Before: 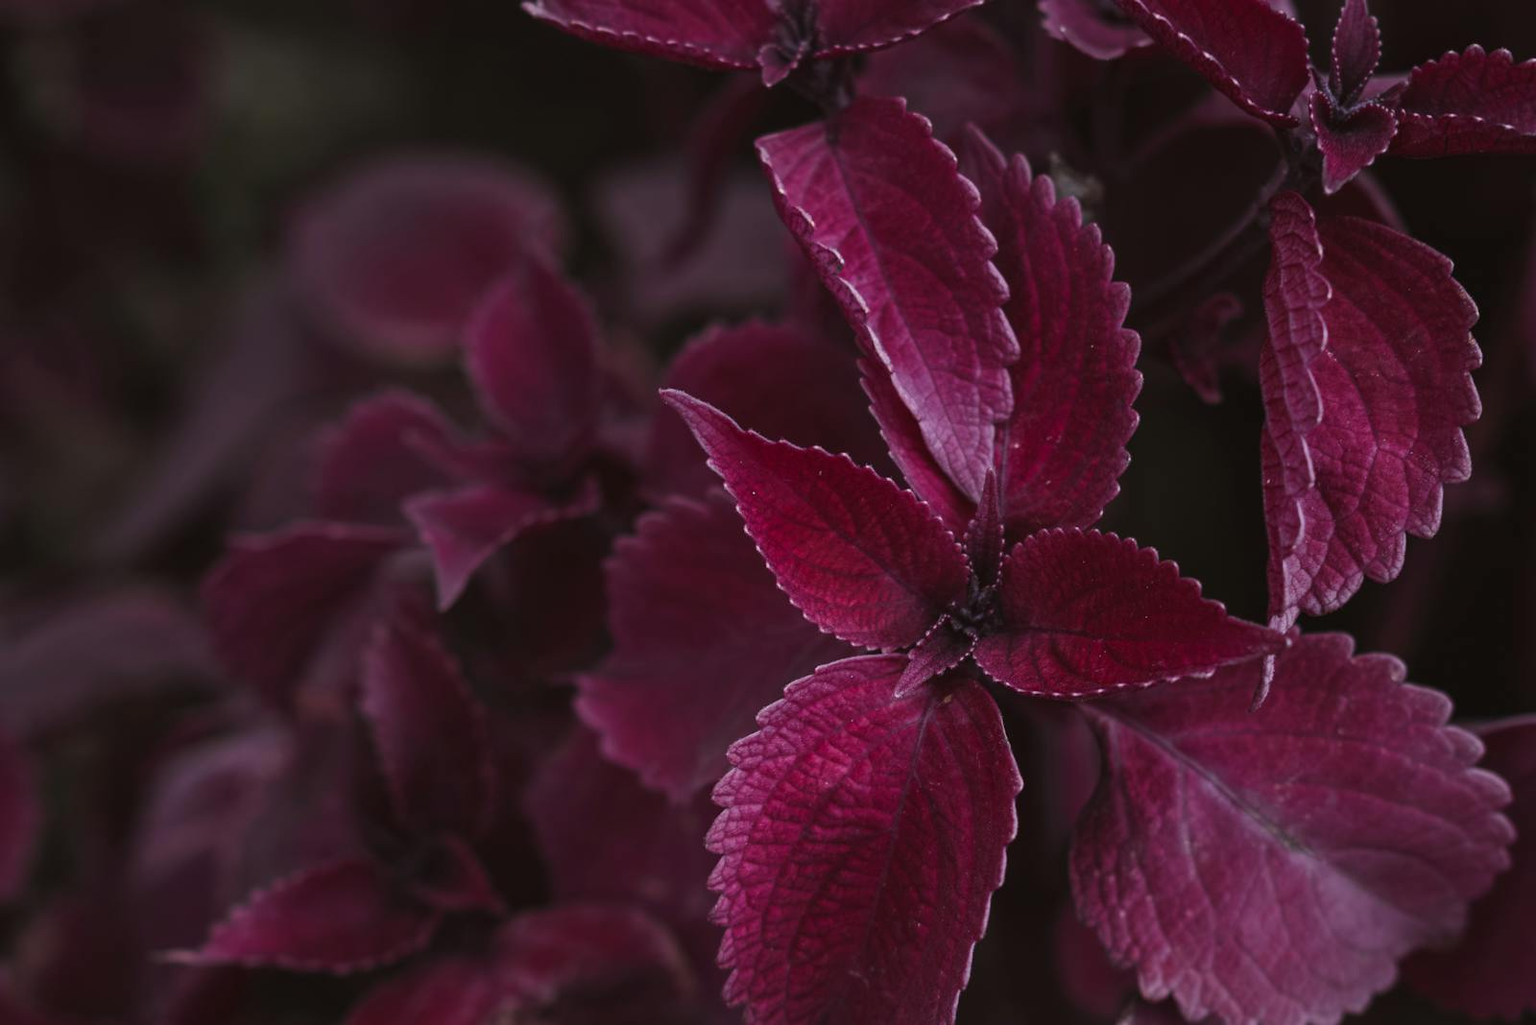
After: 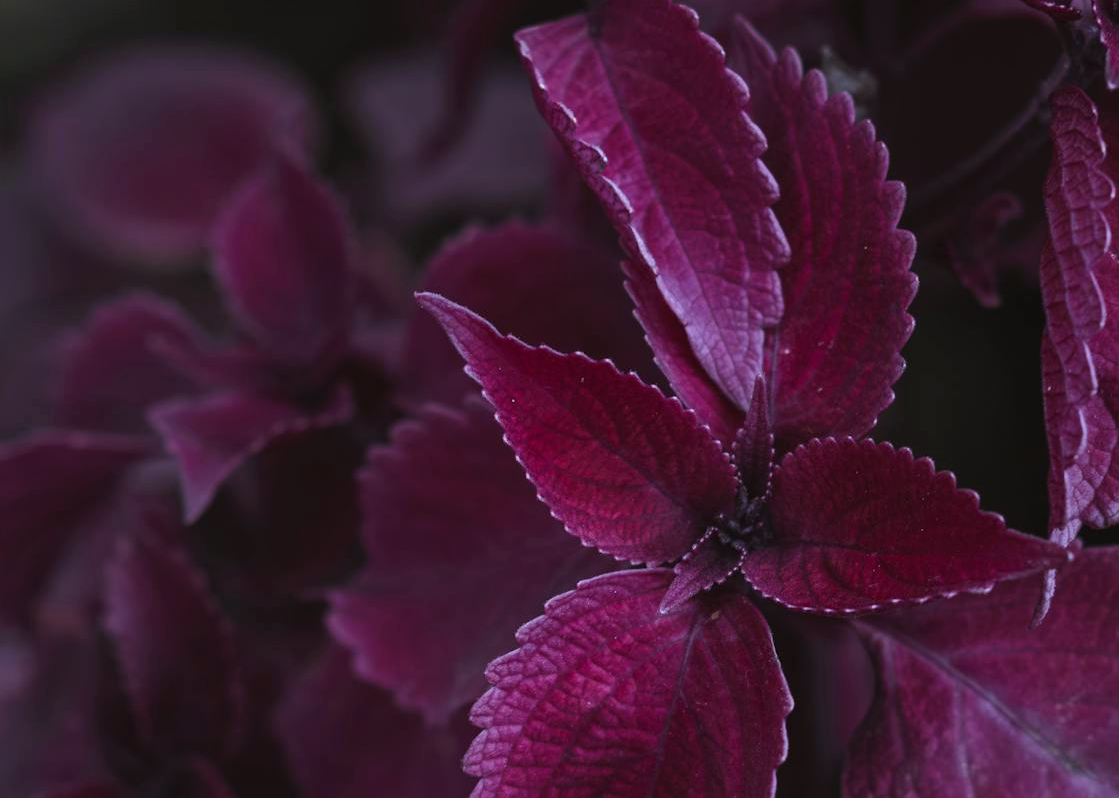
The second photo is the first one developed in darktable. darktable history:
crop and rotate: left 17.046%, top 10.659%, right 12.989%, bottom 14.553%
white balance: red 0.948, green 1.02, blue 1.176
